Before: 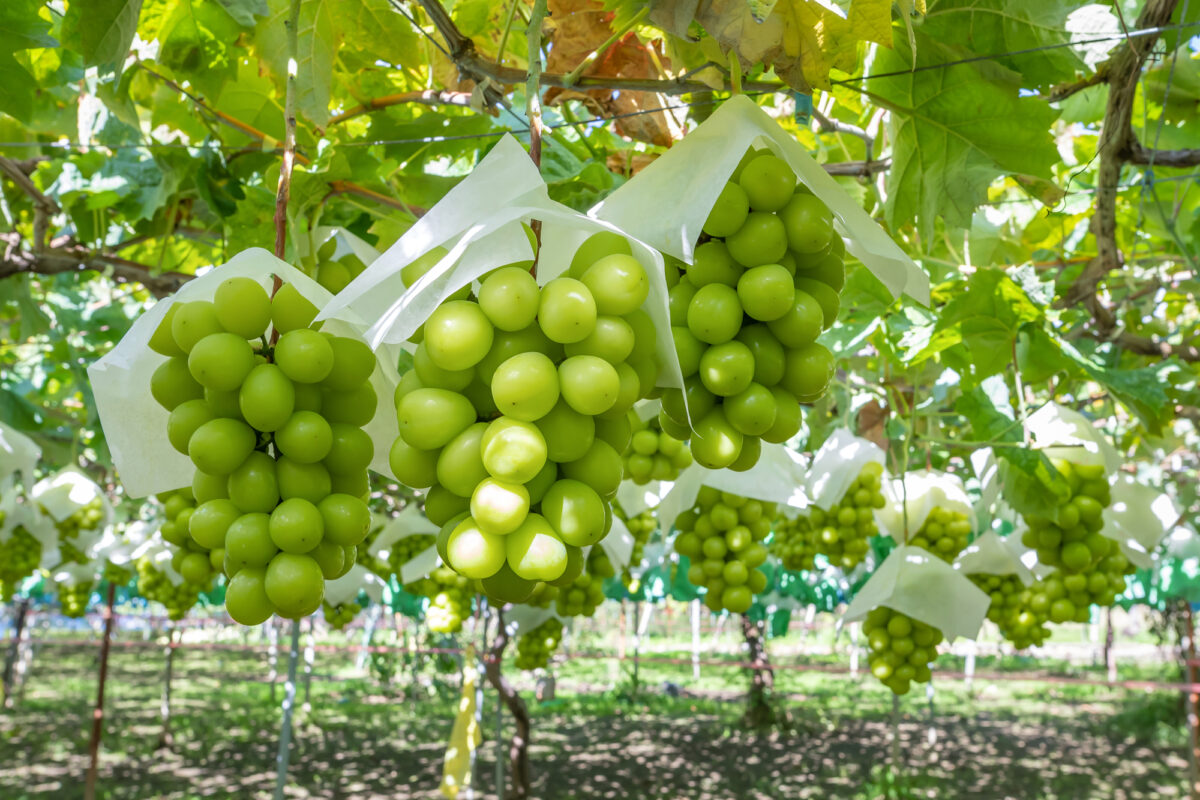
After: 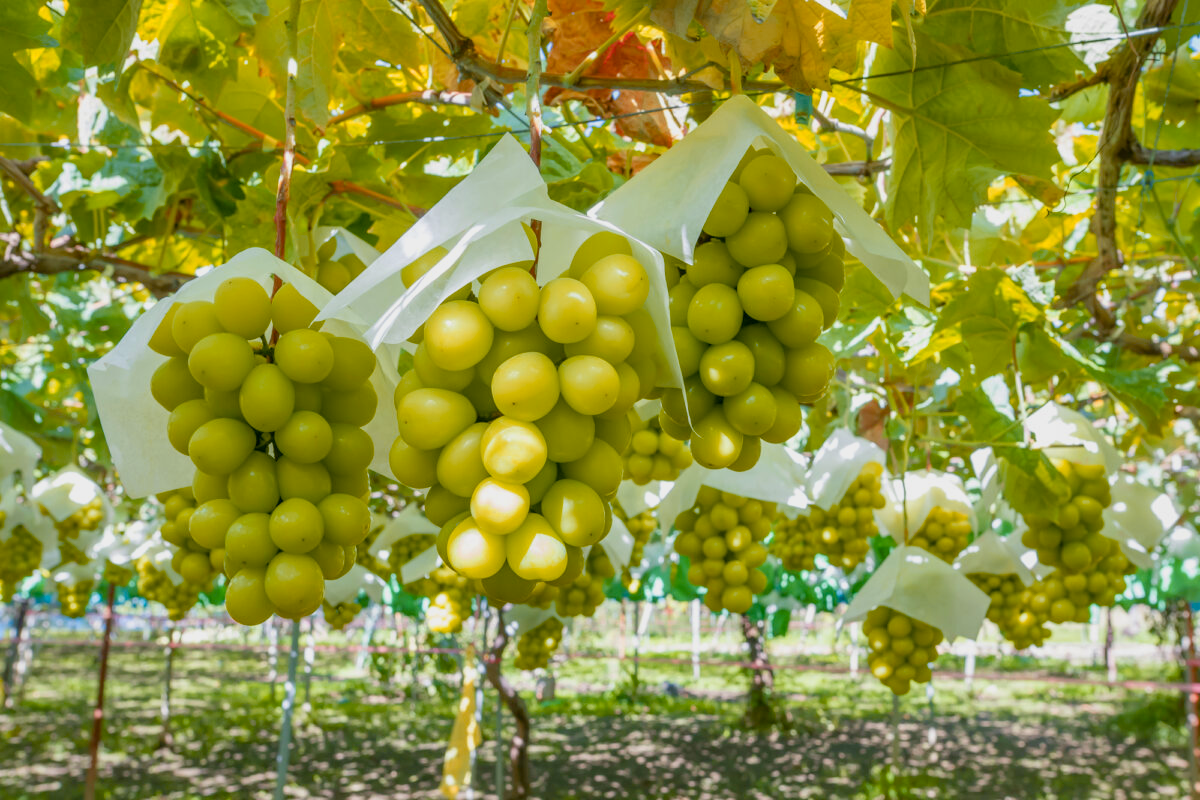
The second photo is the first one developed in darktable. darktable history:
color balance rgb: linear chroma grading › global chroma 14.89%, perceptual saturation grading › global saturation 0.187%, perceptual saturation grading › highlights -19.878%, perceptual saturation grading › shadows 19.302%, contrast -9.836%
color zones: curves: ch1 [(0.239, 0.552) (0.75, 0.5)]; ch2 [(0.25, 0.462) (0.749, 0.457)], mix 33.48%
